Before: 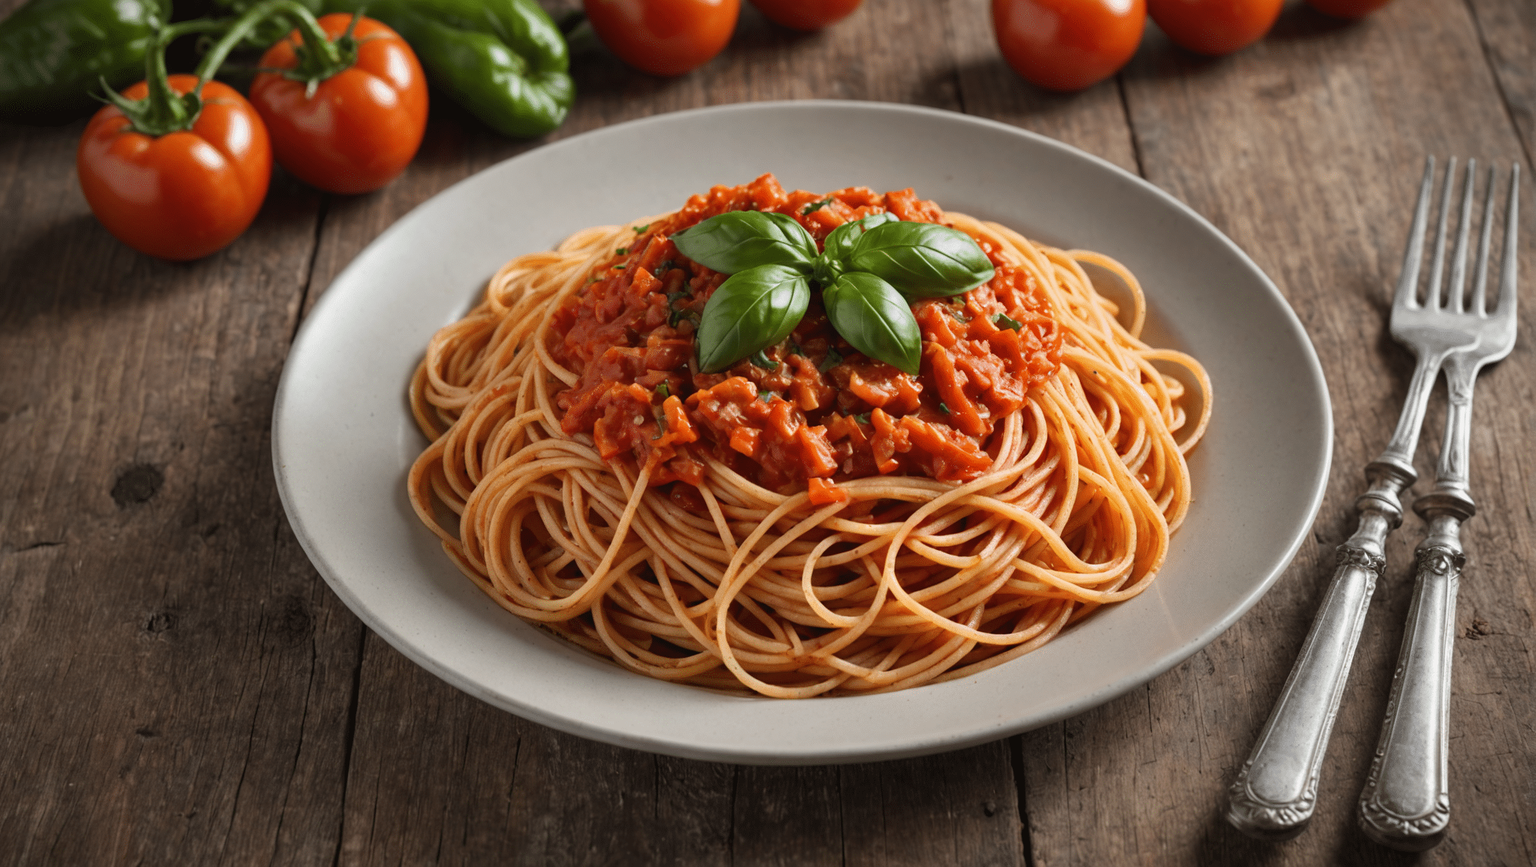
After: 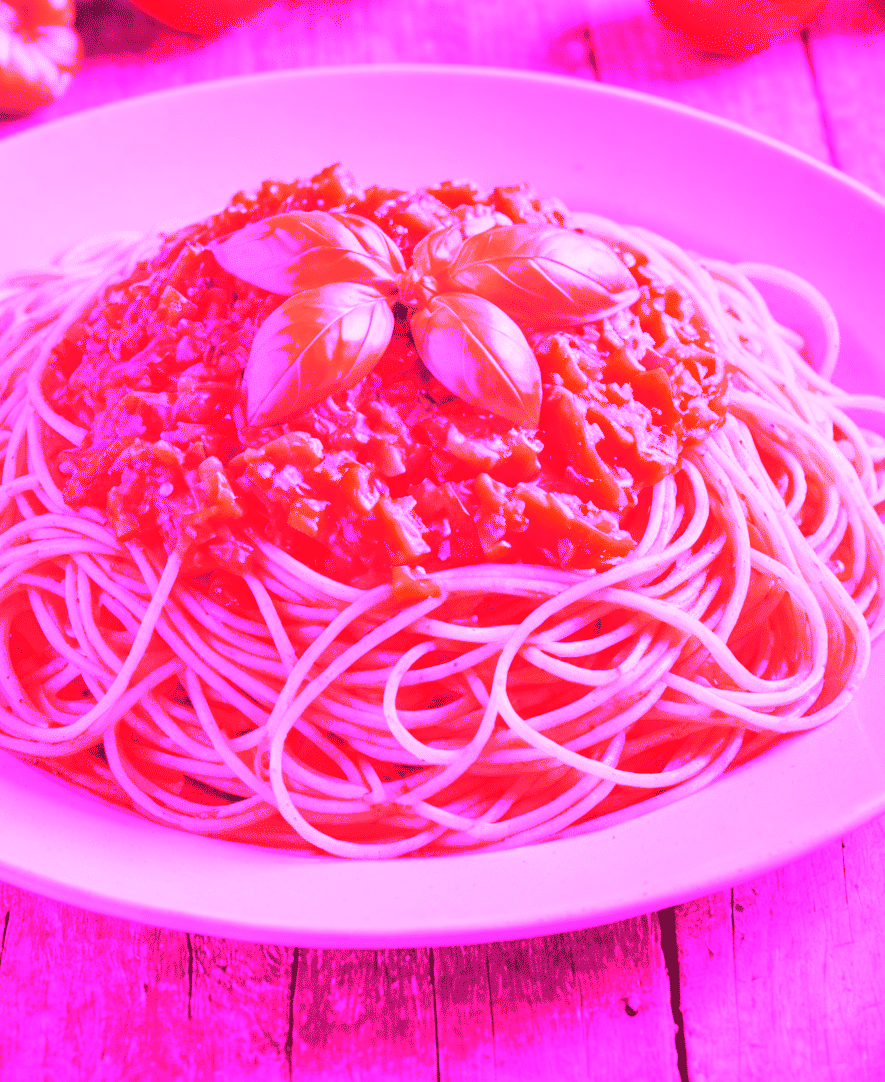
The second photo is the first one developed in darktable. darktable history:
crop: left 33.452%, top 6.025%, right 23.155%
white balance: red 8, blue 8
